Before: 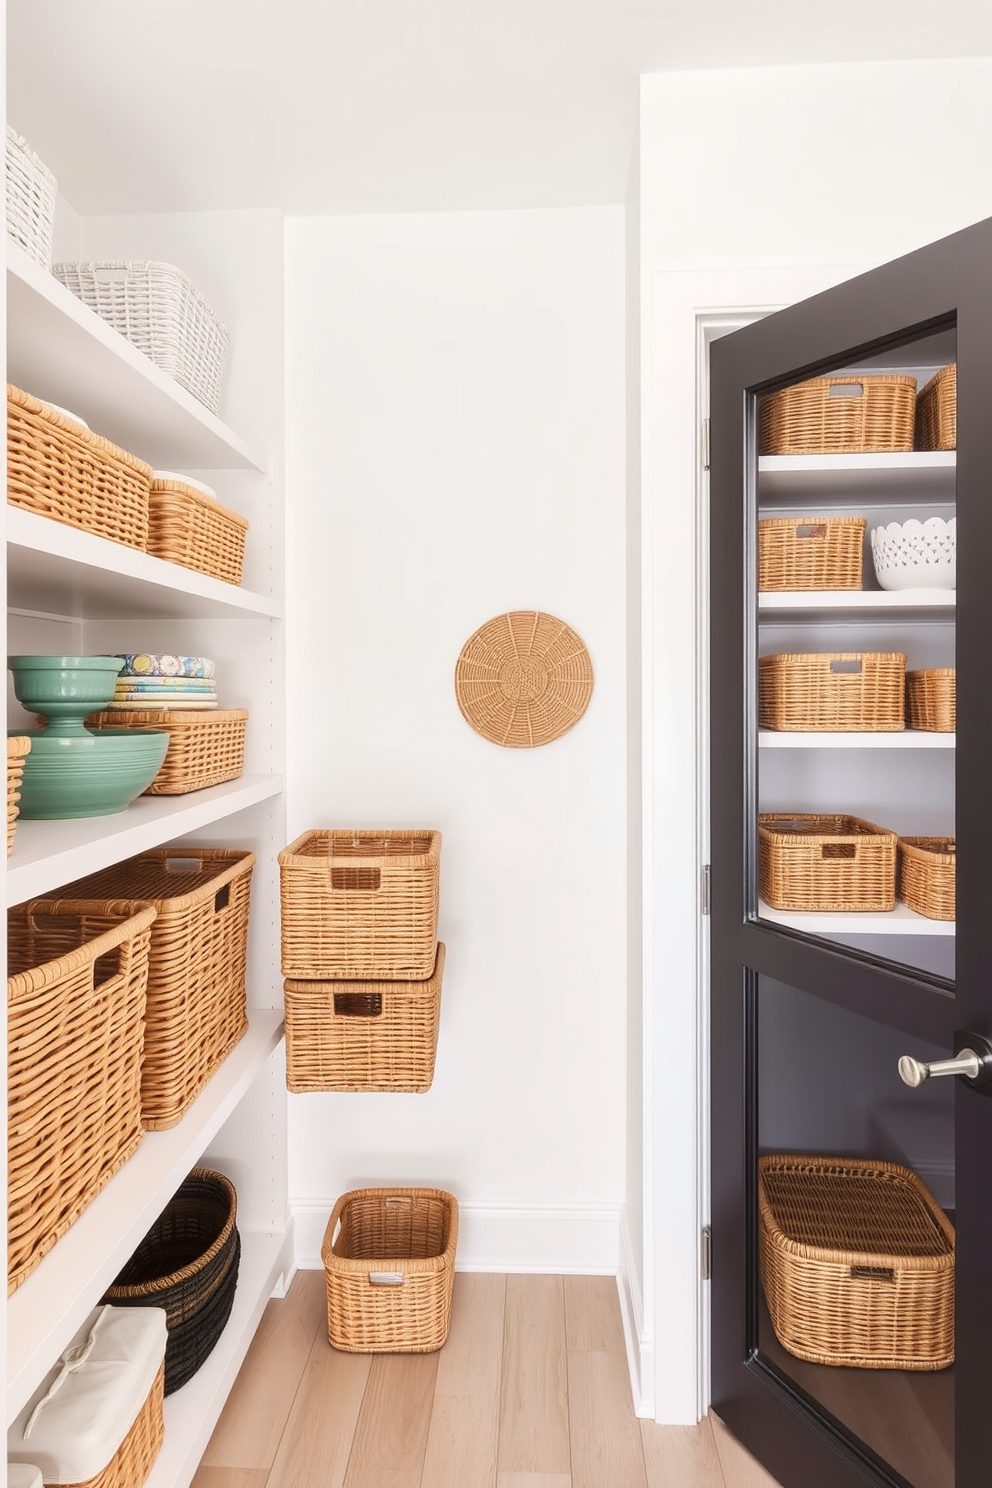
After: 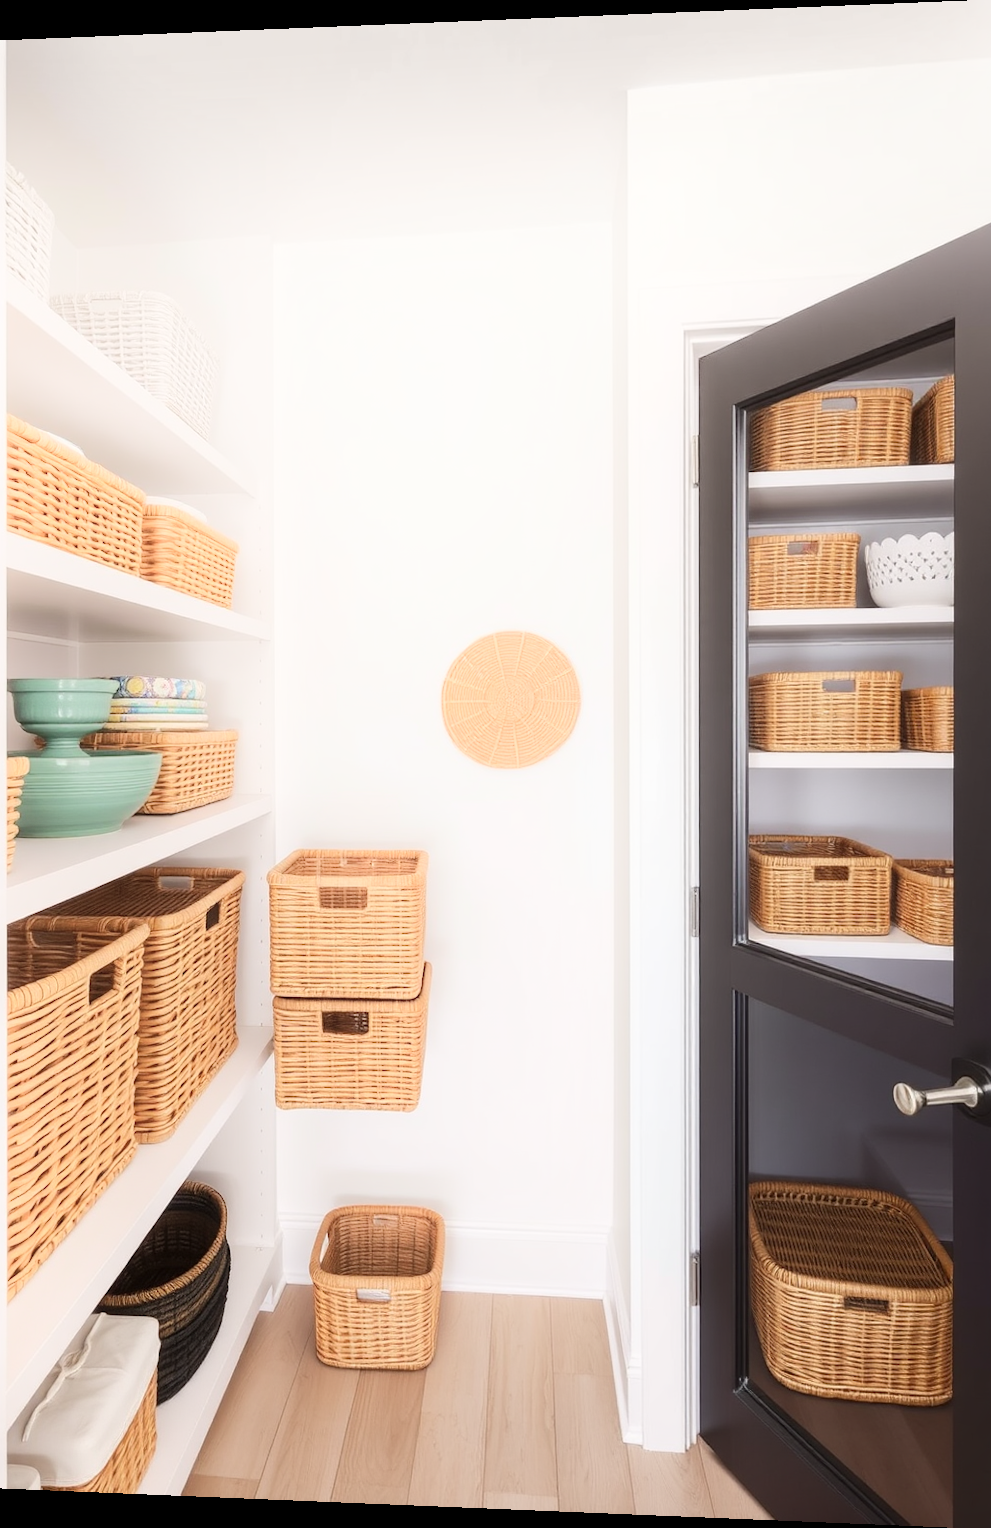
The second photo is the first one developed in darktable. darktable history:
shadows and highlights: shadows -40.15, highlights 62.88, soften with gaussian
rotate and perspective: lens shift (horizontal) -0.055, automatic cropping off
